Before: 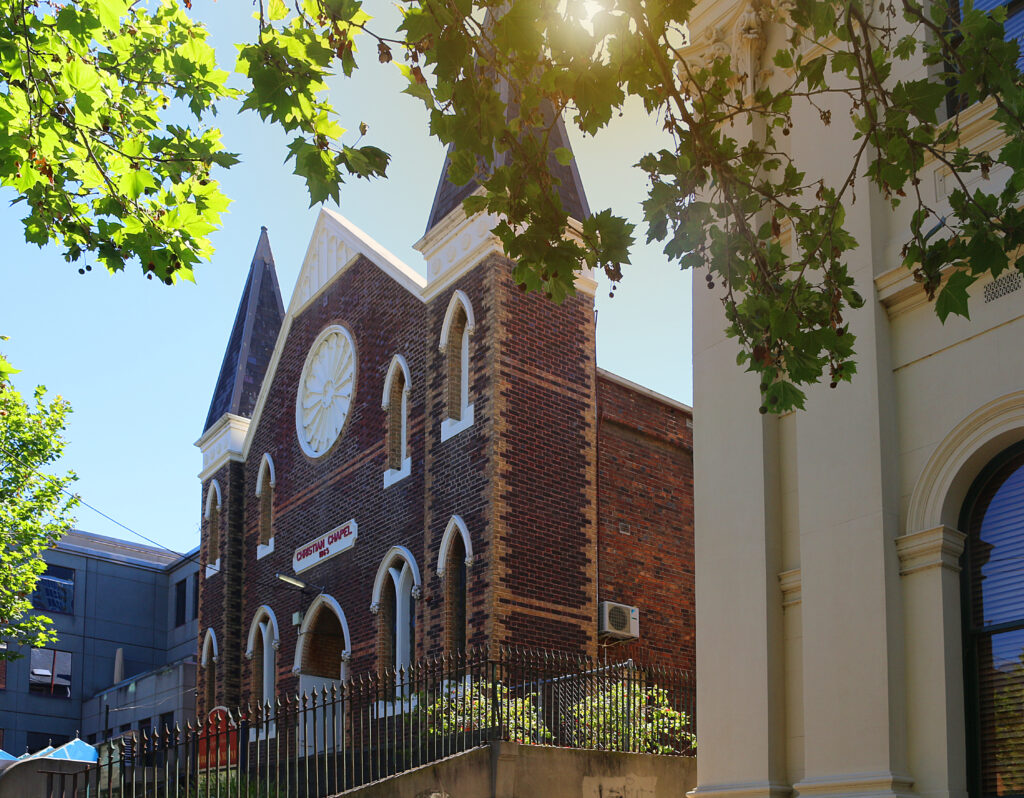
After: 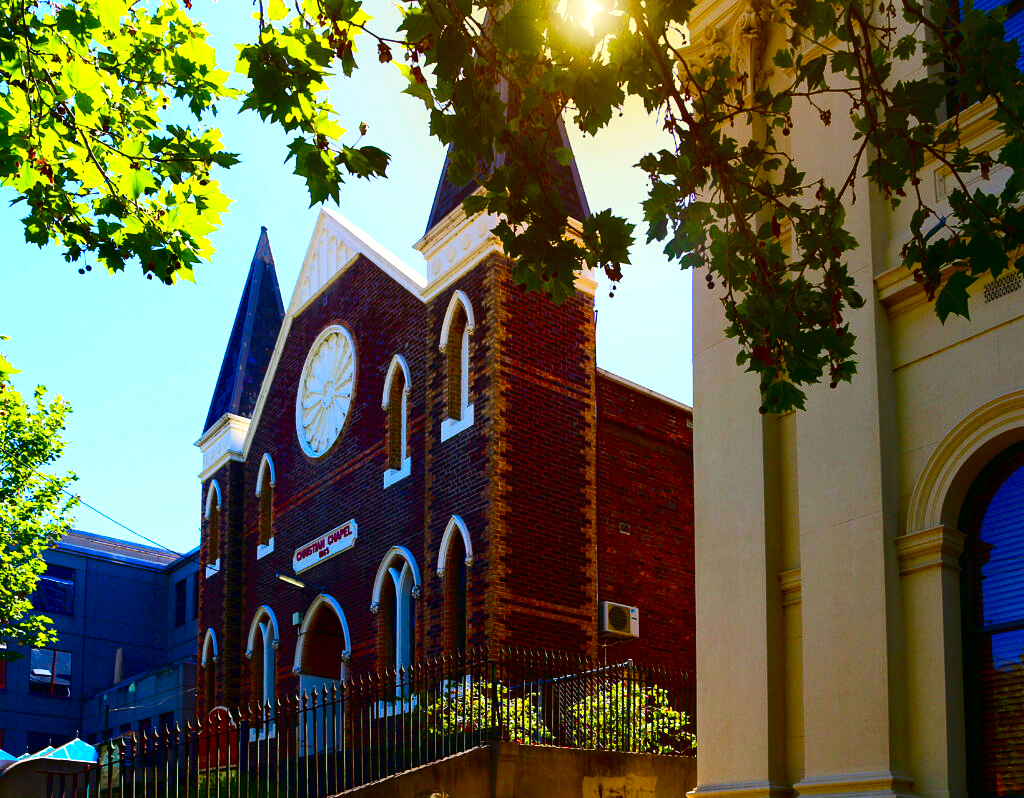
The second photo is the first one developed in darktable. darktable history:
color balance rgb: linear chroma grading › shadows 10%, linear chroma grading › highlights 10%, linear chroma grading › global chroma 15%, linear chroma grading › mid-tones 15%, perceptual saturation grading › global saturation 40%, perceptual saturation grading › highlights -25%, perceptual saturation grading › mid-tones 35%, perceptual saturation grading › shadows 35%, perceptual brilliance grading › global brilliance 11.29%, global vibrance 11.29%
contrast brightness saturation: contrast 0.24, brightness -0.24, saturation 0.14
